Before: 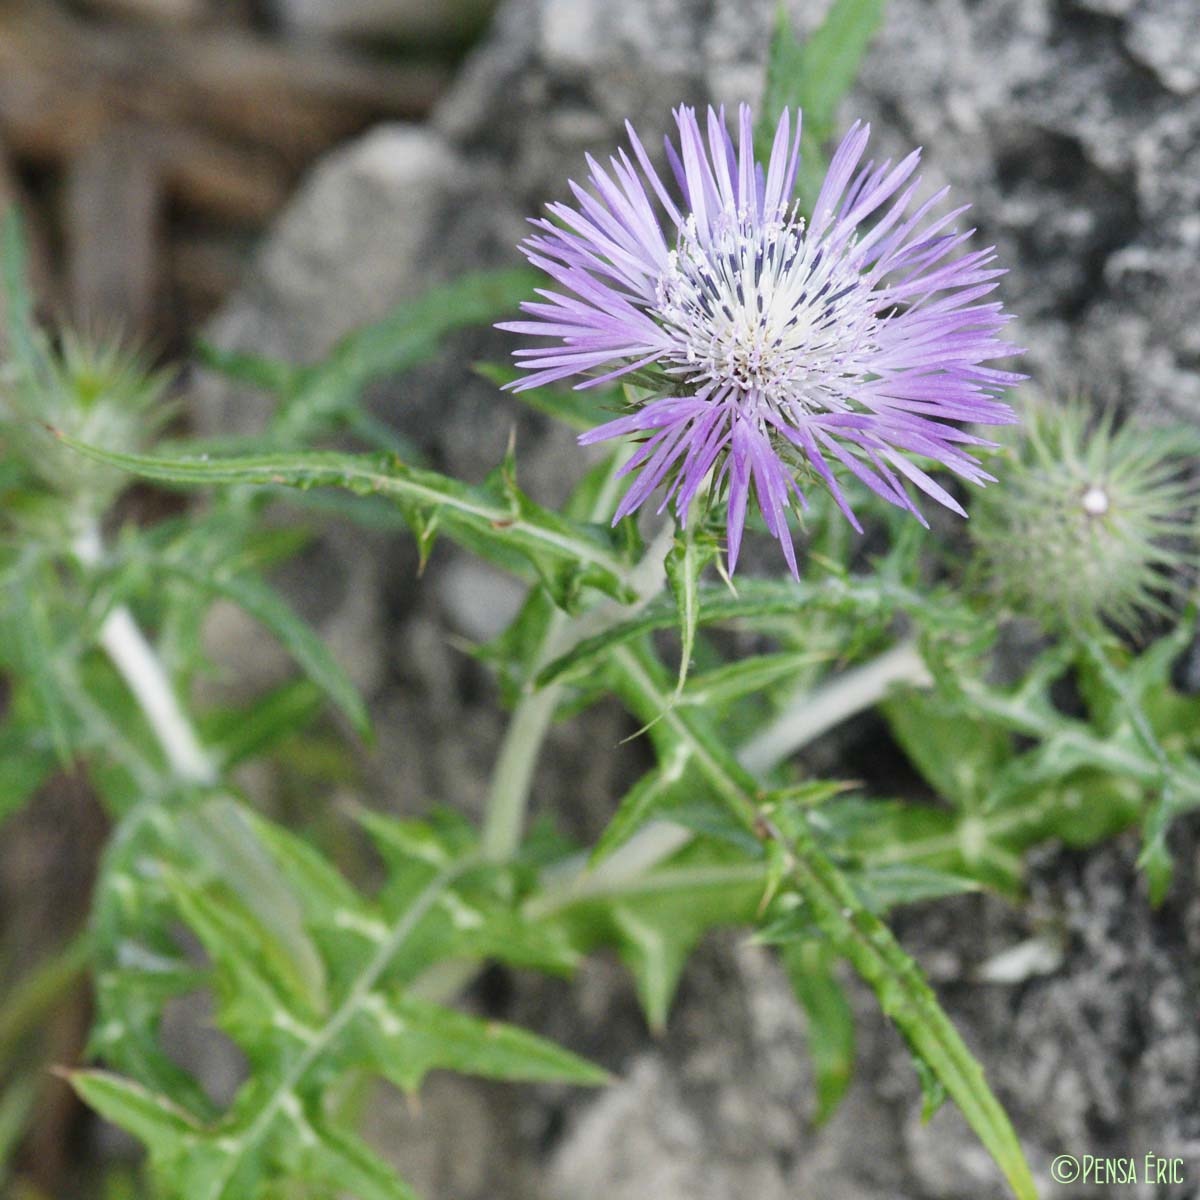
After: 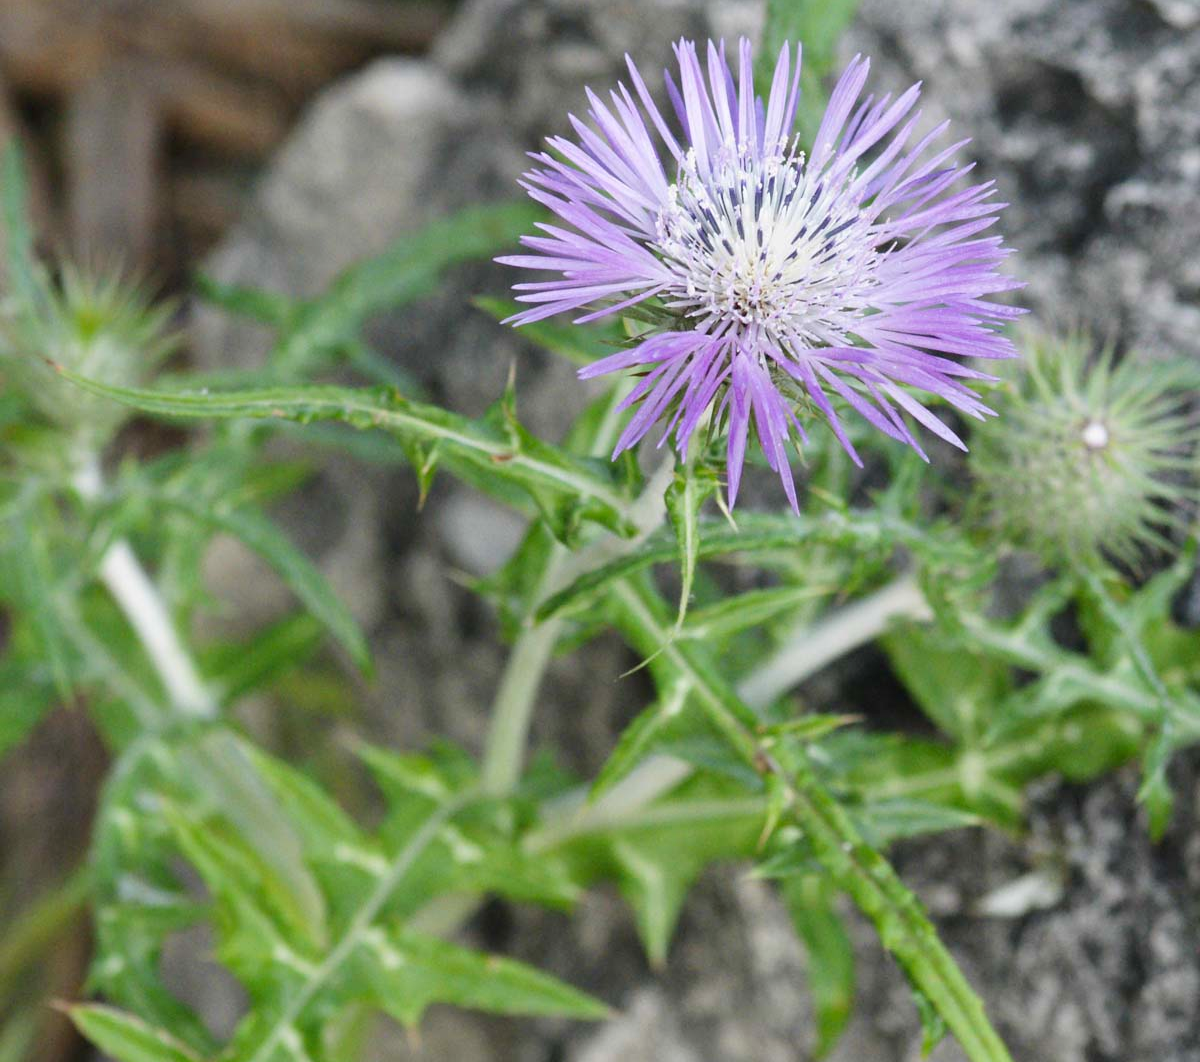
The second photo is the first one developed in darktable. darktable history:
crop and rotate: top 5.513%, bottom 5.939%
color balance rgb: perceptual saturation grading › global saturation -0.141%, perceptual brilliance grading › global brilliance 2.786%, perceptual brilliance grading › highlights -2.406%, perceptual brilliance grading › shadows 3.475%, global vibrance 20%
